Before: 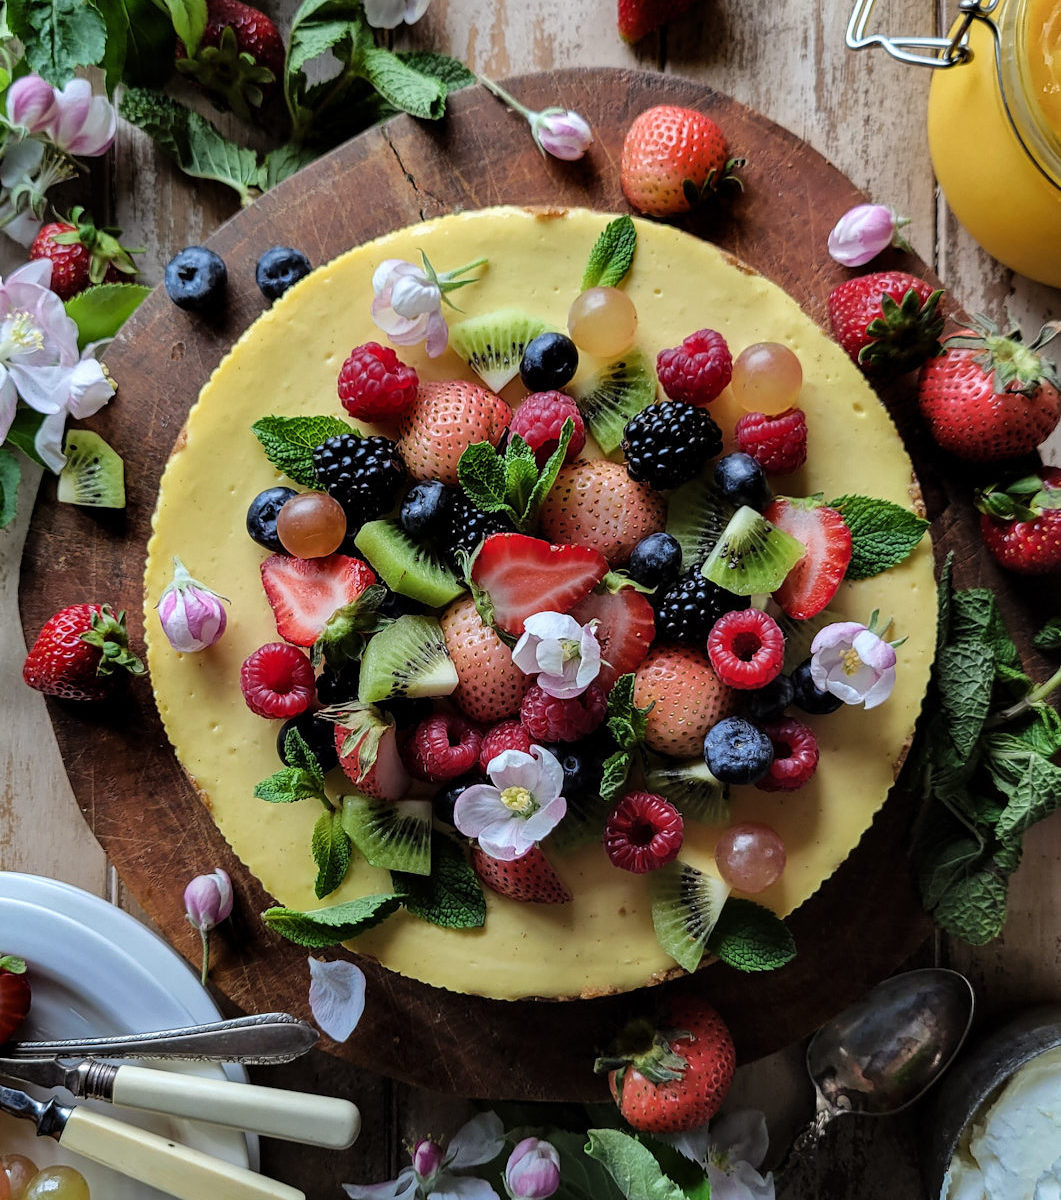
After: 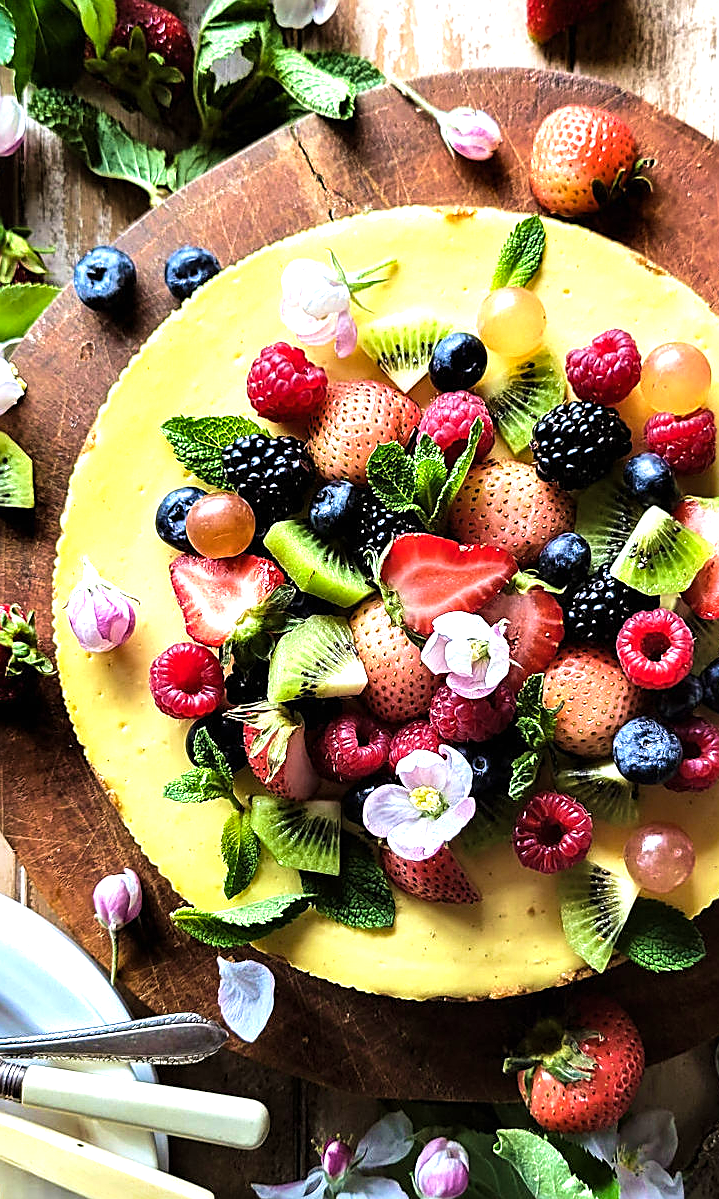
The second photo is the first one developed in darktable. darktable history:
sharpen: on, module defaults
crop and rotate: left 8.651%, right 23.58%
exposure: black level correction 0, exposure 0.697 EV, compensate exposure bias true, compensate highlight preservation false
color balance rgb: shadows lift › chroma 2.013%, shadows lift › hue 222.01°, power › chroma 0.662%, power › hue 60°, perceptual saturation grading › global saturation 0.348%, global vibrance 30.112%, contrast 9.625%
velvia: strength 36.69%
tone equalizer: -8 EV -0.448 EV, -7 EV -0.427 EV, -6 EV -0.363 EV, -5 EV -0.241 EV, -3 EV 0.227 EV, -2 EV 0.317 EV, -1 EV 0.397 EV, +0 EV 0.41 EV, smoothing diameter 24.83%, edges refinement/feathering 11.05, preserve details guided filter
